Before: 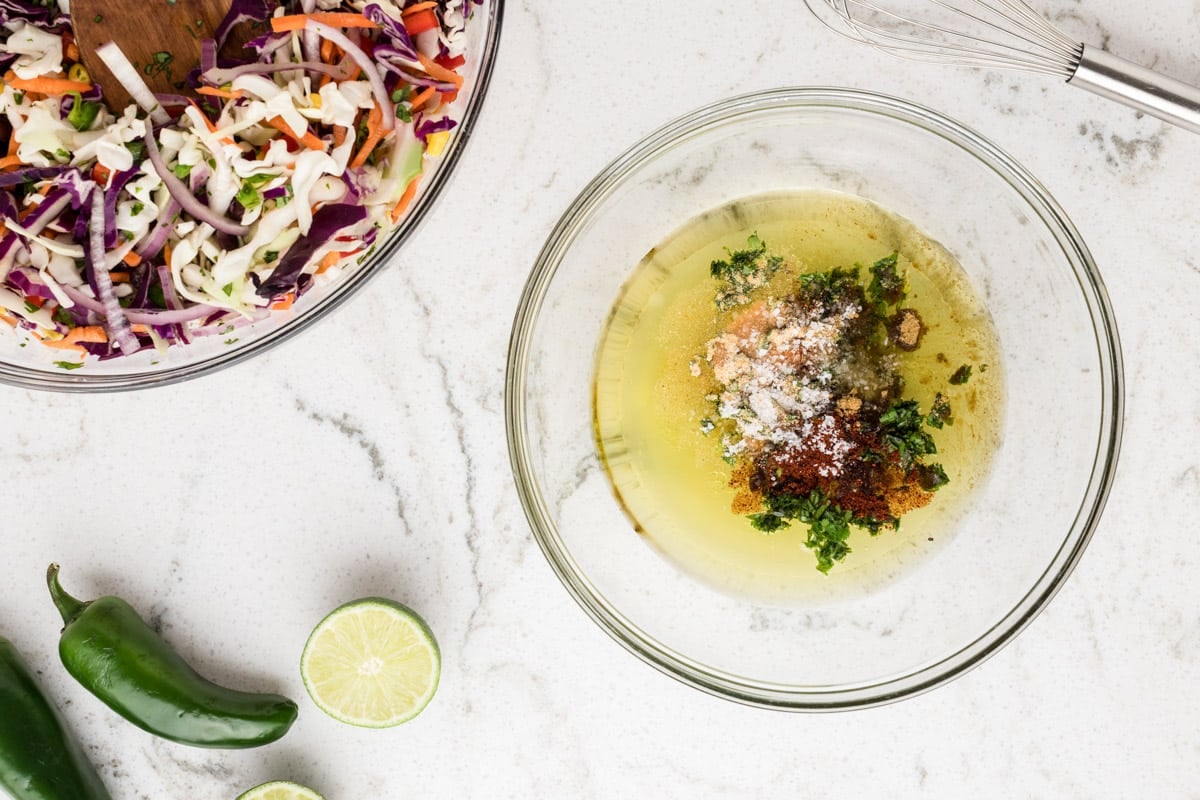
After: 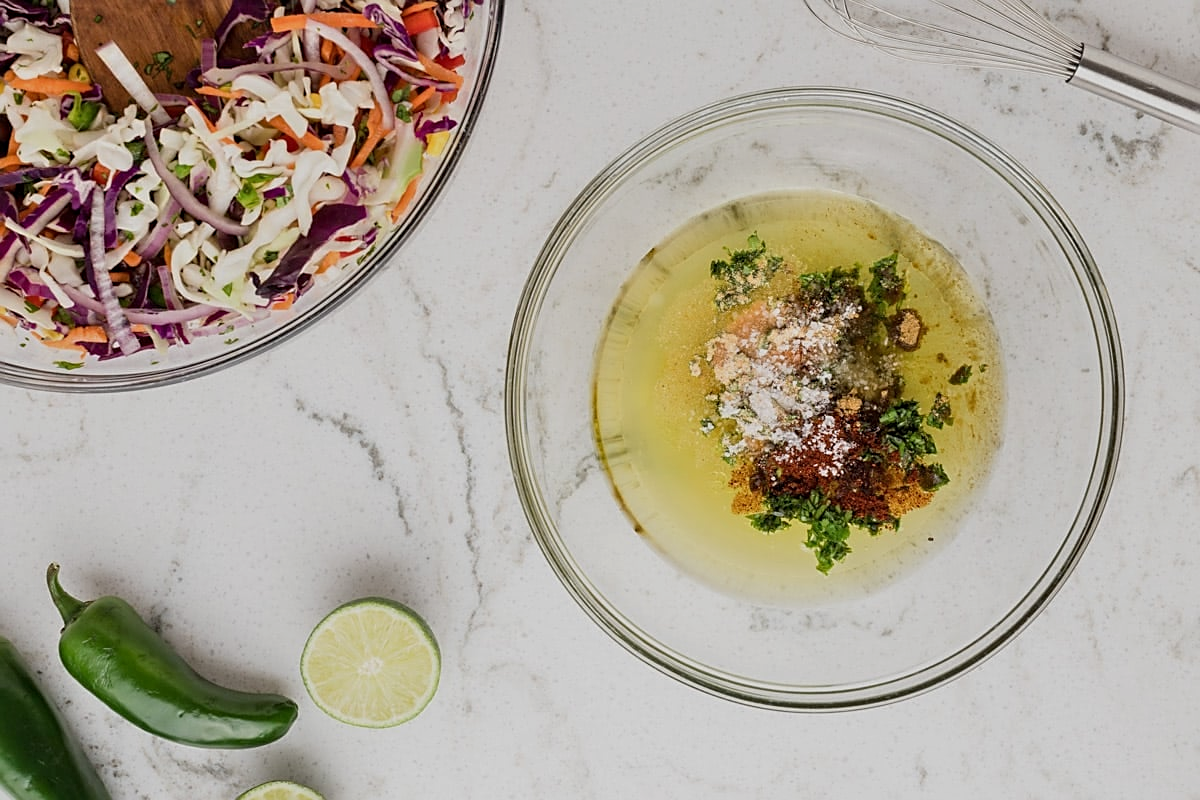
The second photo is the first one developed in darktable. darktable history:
sharpen: on, module defaults
tone equalizer: -8 EV -0.001 EV, -7 EV 0.005 EV, -6 EV -0.034 EV, -5 EV 0.021 EV, -4 EV -0.007 EV, -3 EV 0.034 EV, -2 EV -0.077 EV, -1 EV -0.279 EV, +0 EV -0.578 EV
